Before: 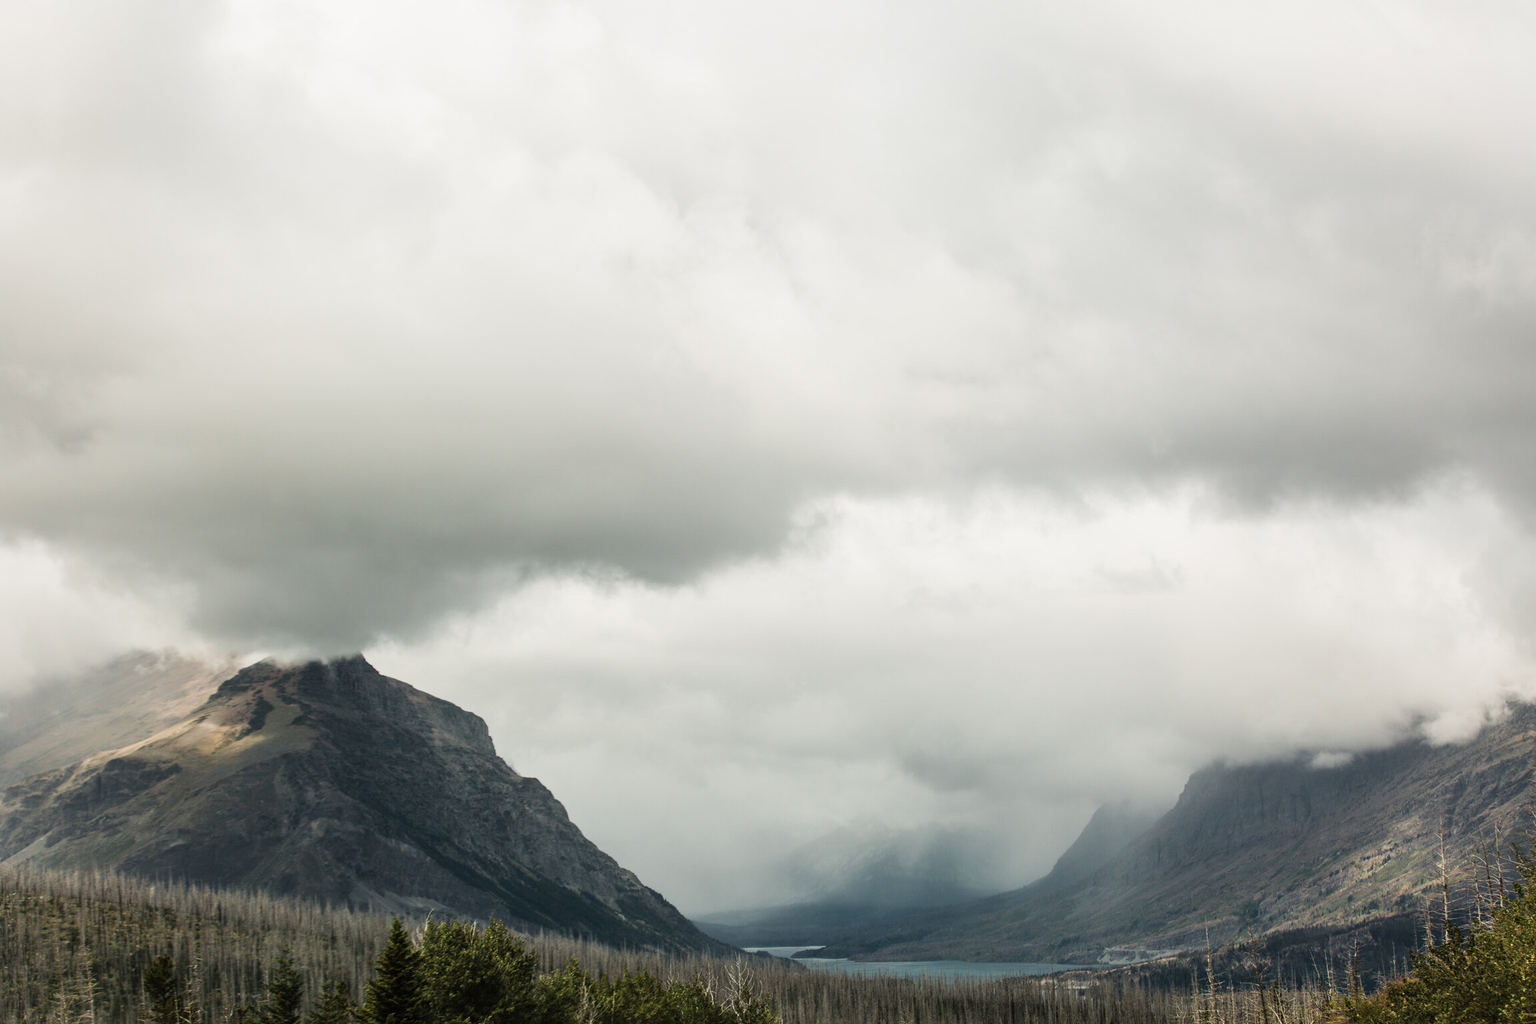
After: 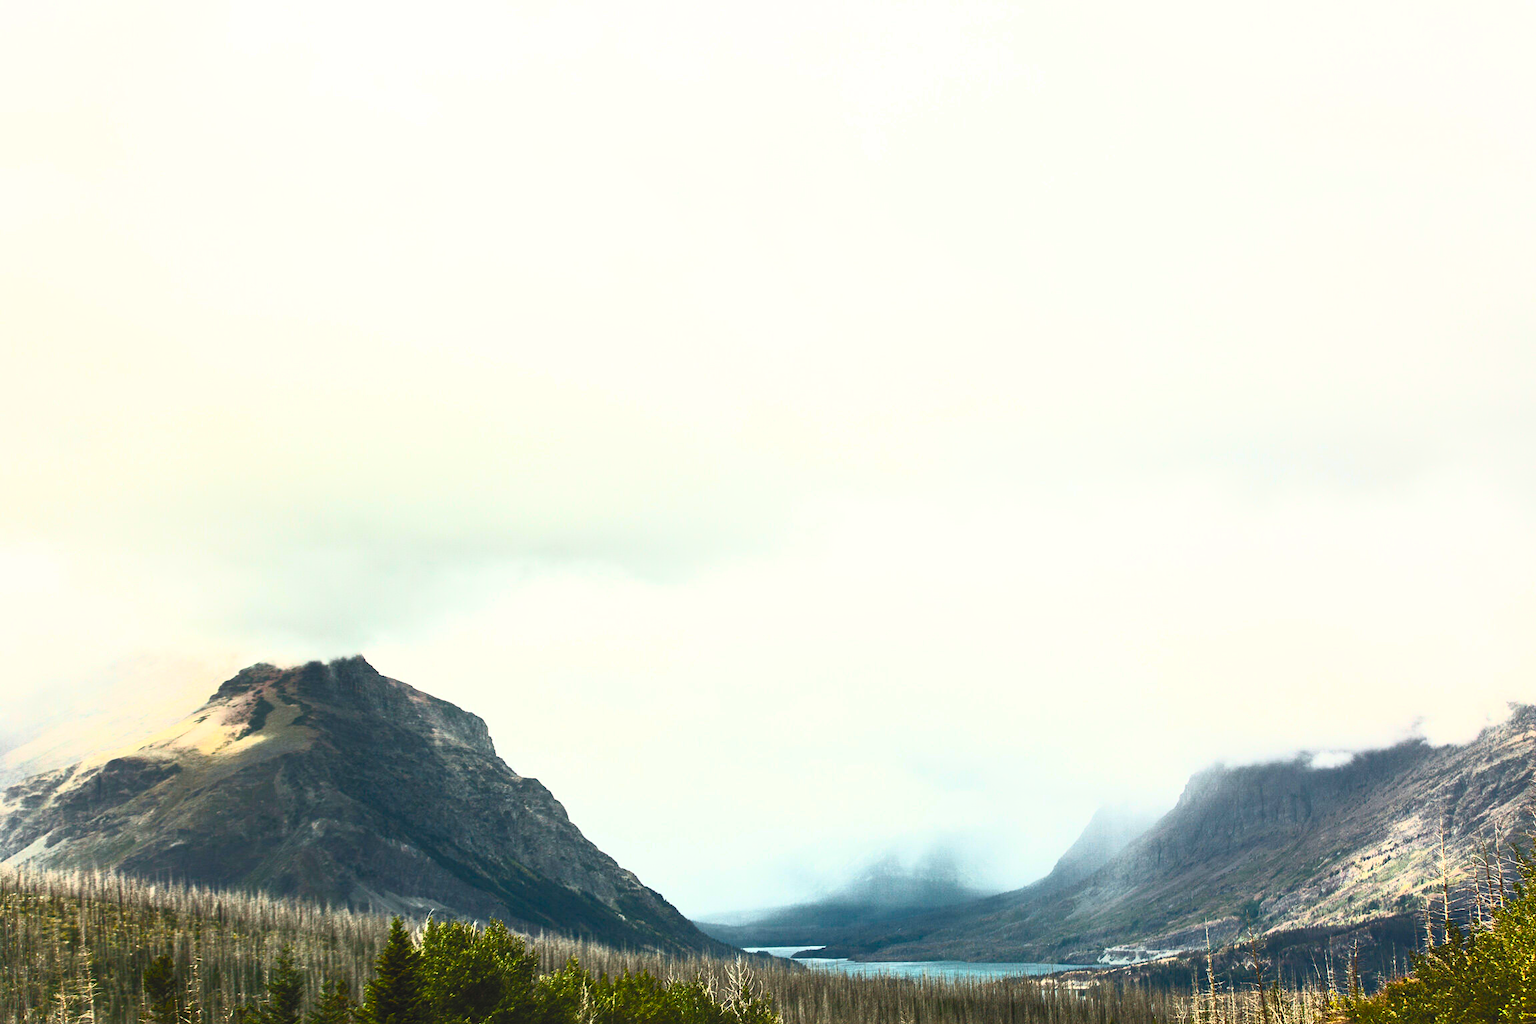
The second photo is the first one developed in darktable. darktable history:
contrast brightness saturation: contrast 1, brightness 0.981, saturation 0.991
